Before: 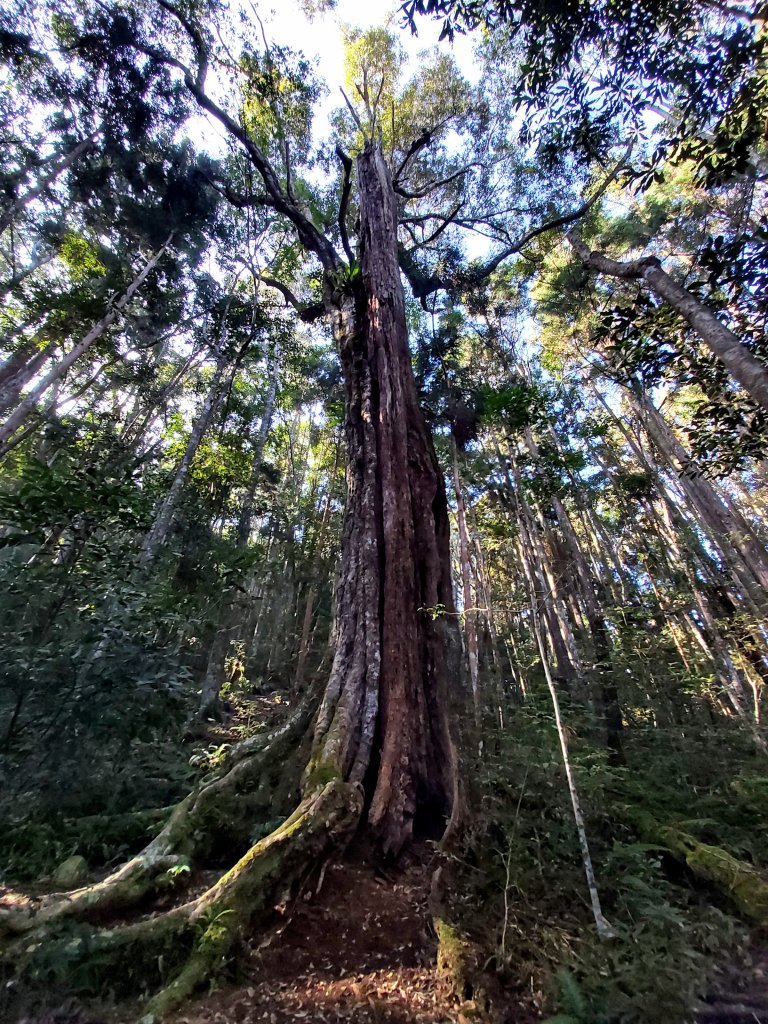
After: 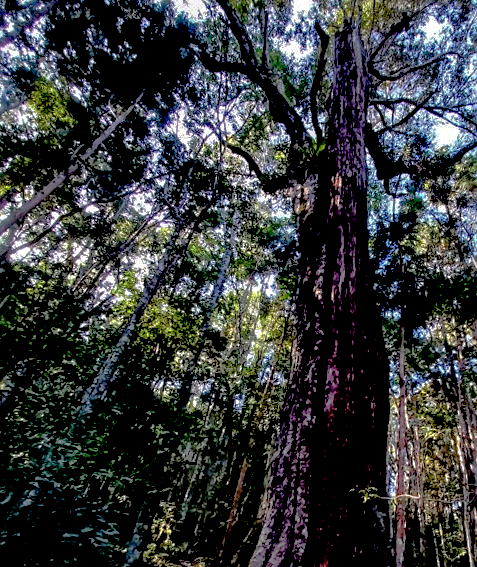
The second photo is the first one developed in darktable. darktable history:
shadows and highlights: on, module defaults
base curve: curves: ch0 [(0, 0) (0.841, 0.609) (1, 1)], preserve colors none
crop and rotate: angle -5.78°, left 2.189%, top 7.027%, right 27.573%, bottom 30.342%
color balance rgb: perceptual saturation grading › global saturation 20%, perceptual saturation grading › highlights -50.394%, perceptual saturation grading › shadows 30.741%
exposure: black level correction 0.048, exposure 0.013 EV, compensate highlight preservation false
local contrast: highlights 21%, detail 150%
sharpen: amount 0.201
